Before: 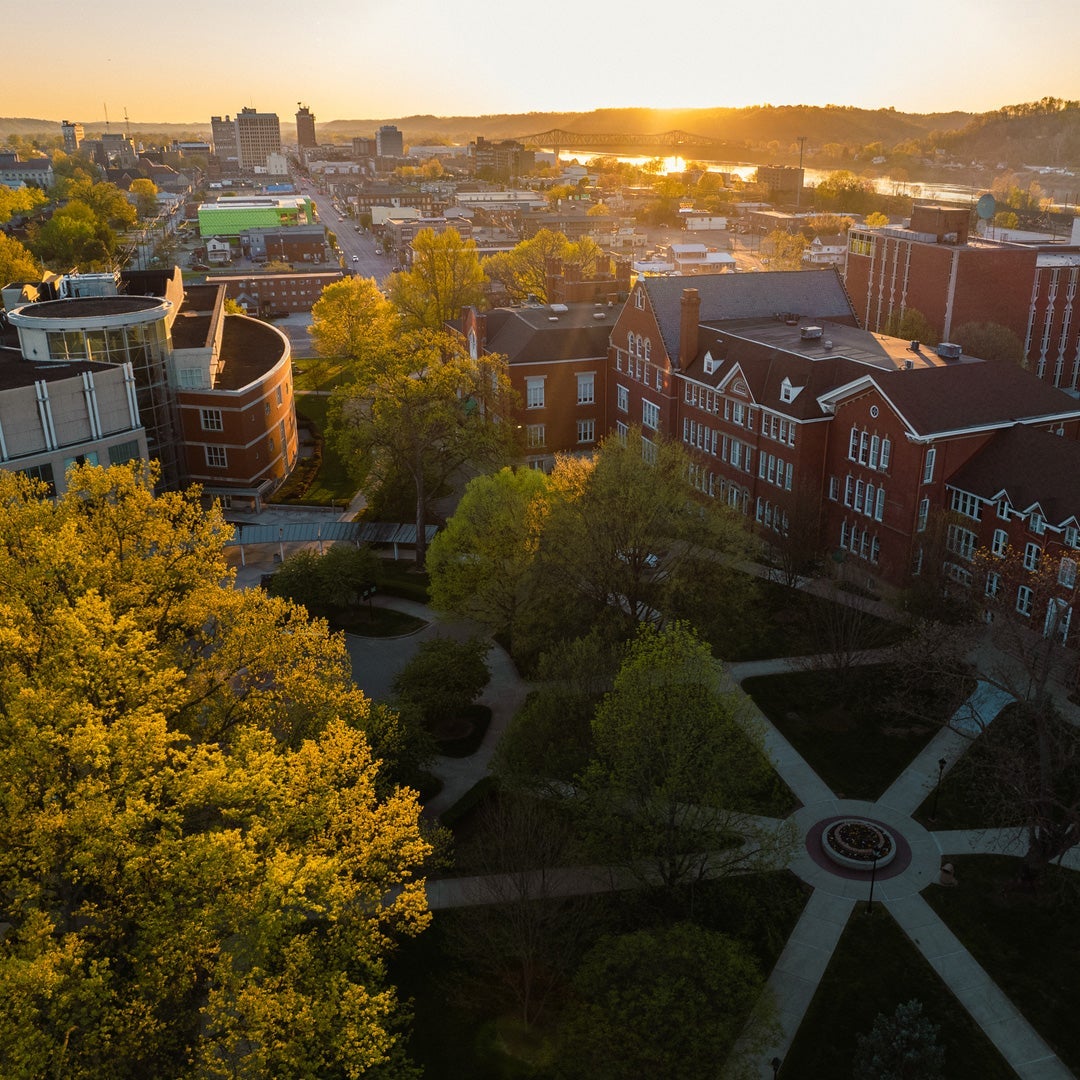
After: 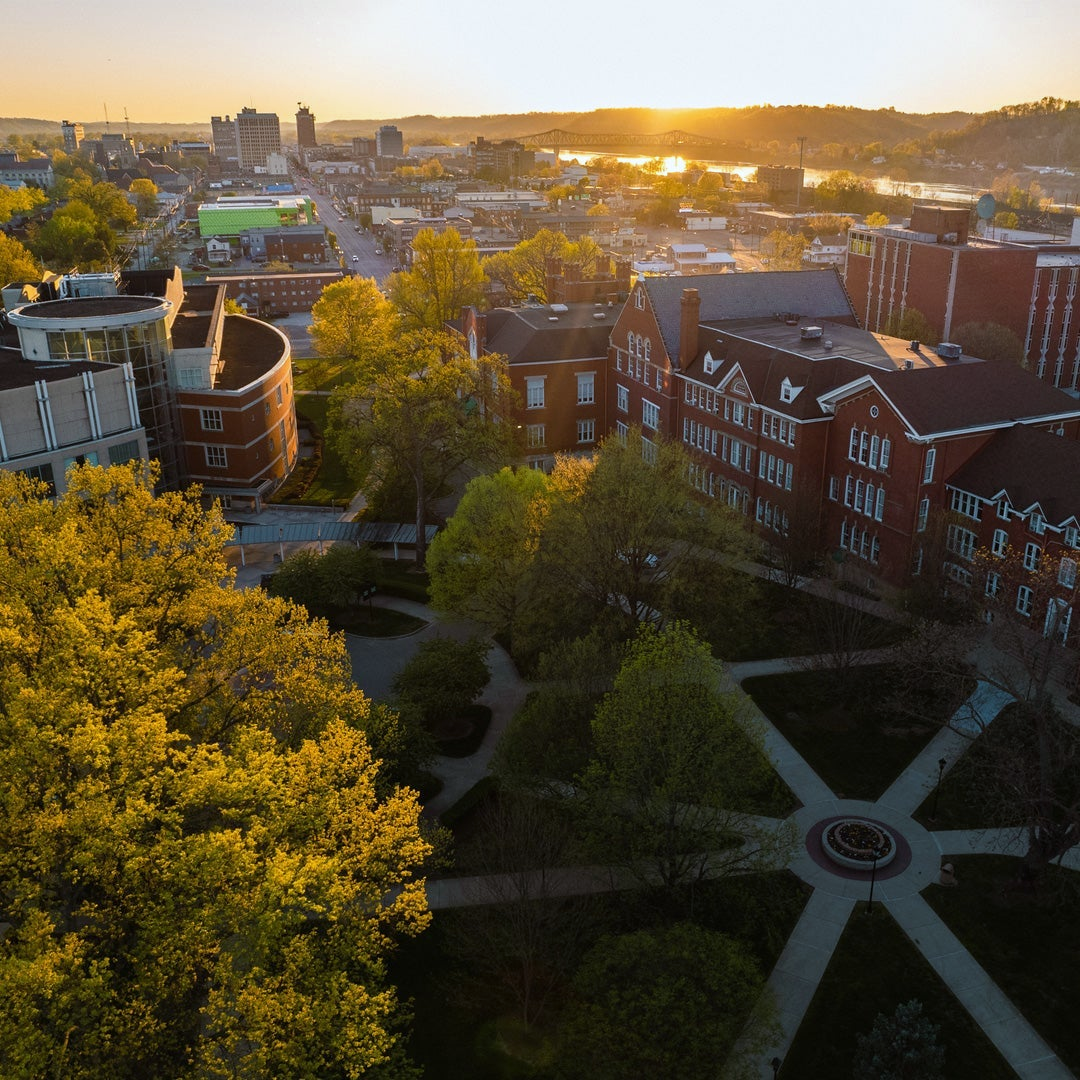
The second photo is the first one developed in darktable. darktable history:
levels: mode automatic
white balance: red 0.967, blue 1.049
